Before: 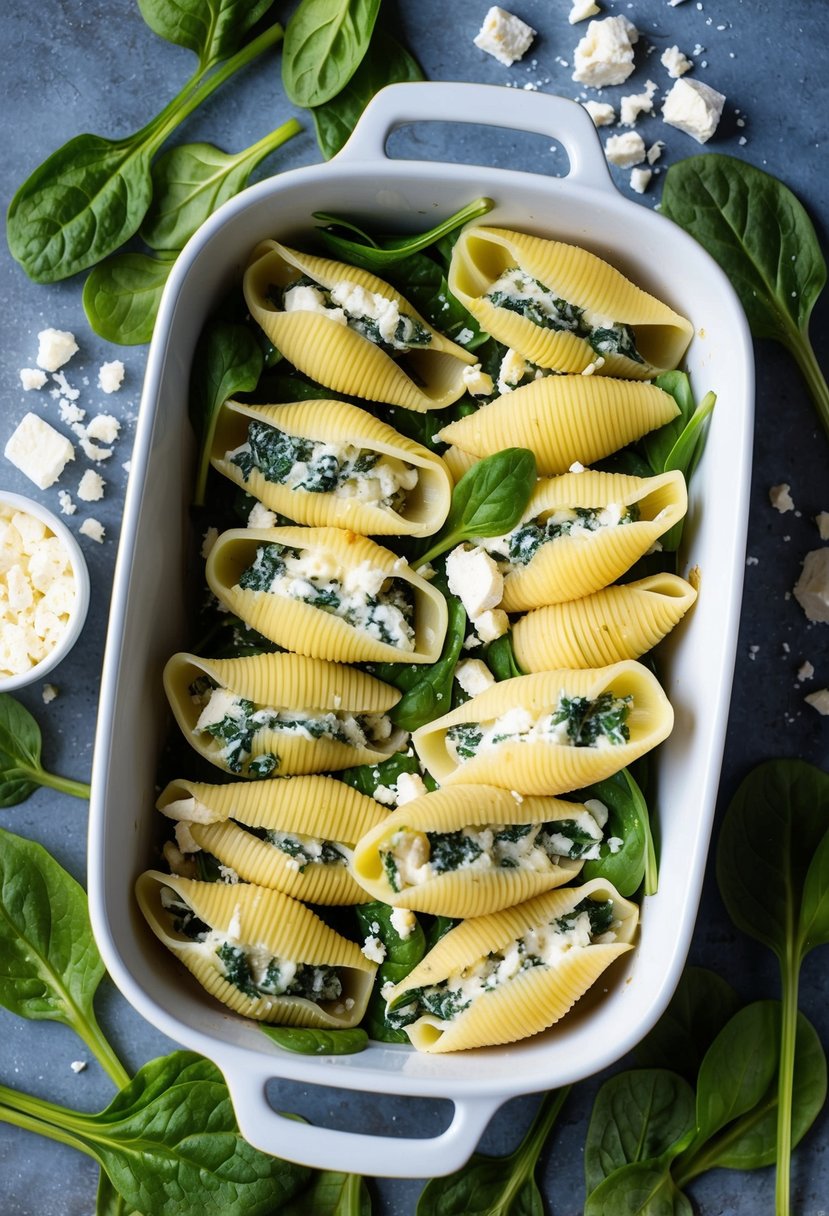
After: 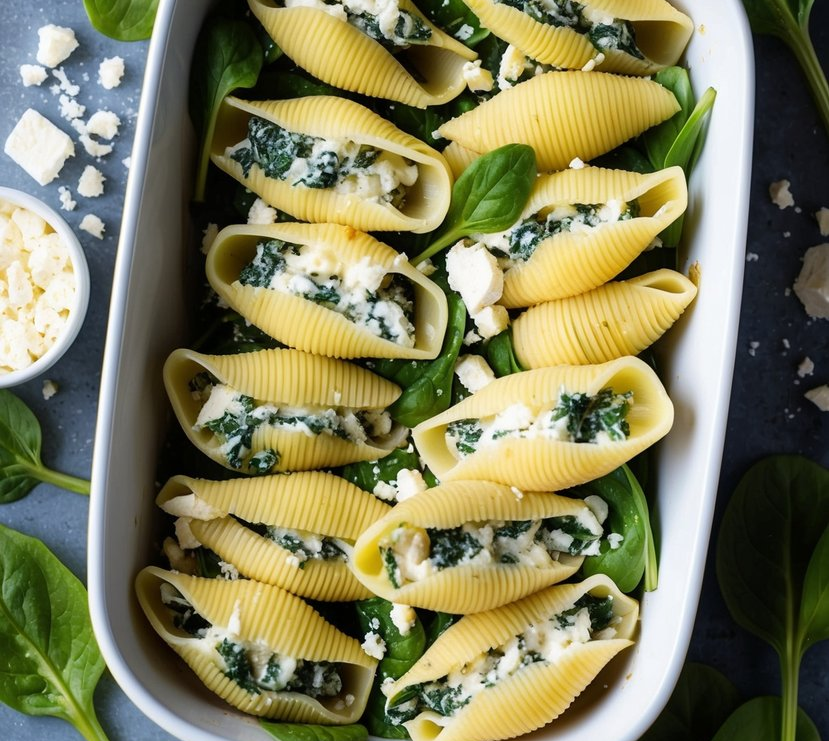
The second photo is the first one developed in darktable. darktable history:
crop and rotate: top 25.027%, bottom 13.986%
